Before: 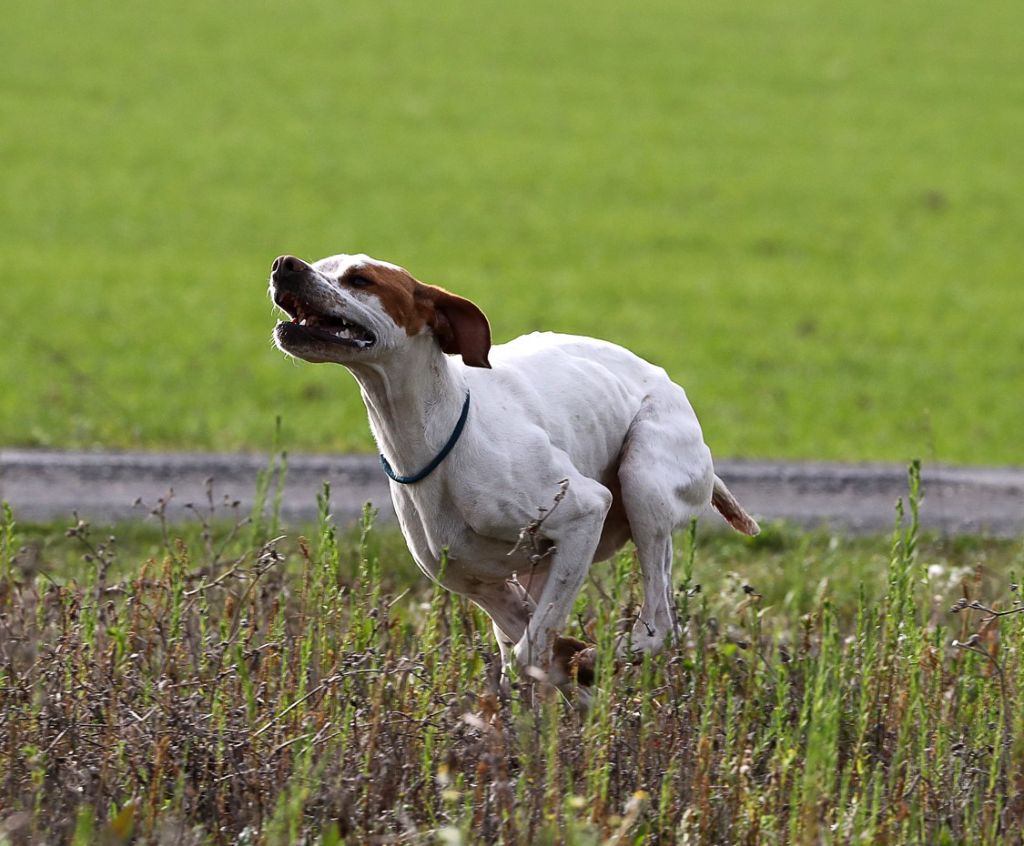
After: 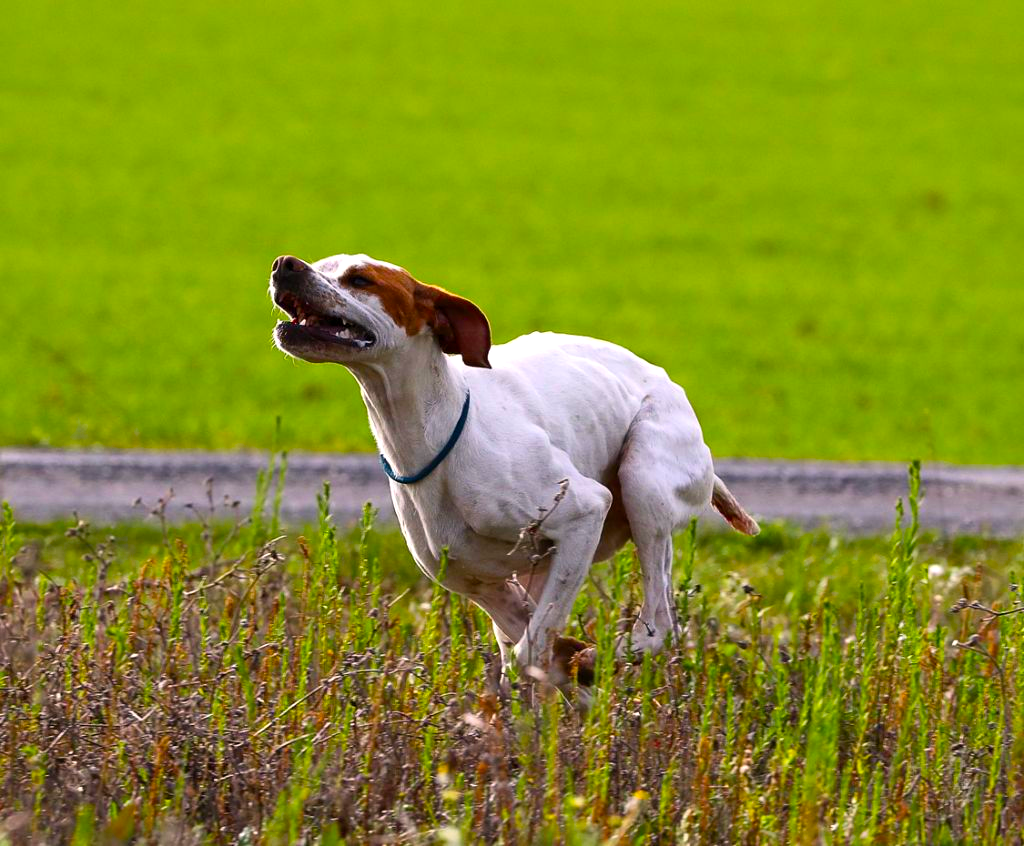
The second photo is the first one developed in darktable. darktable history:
color correction: highlights a* 3.22, highlights b* 1.93, saturation 1.19
color balance rgb: linear chroma grading › global chroma 15%, perceptual saturation grading › global saturation 30%
exposure: exposure 0.207 EV, compensate highlight preservation false
